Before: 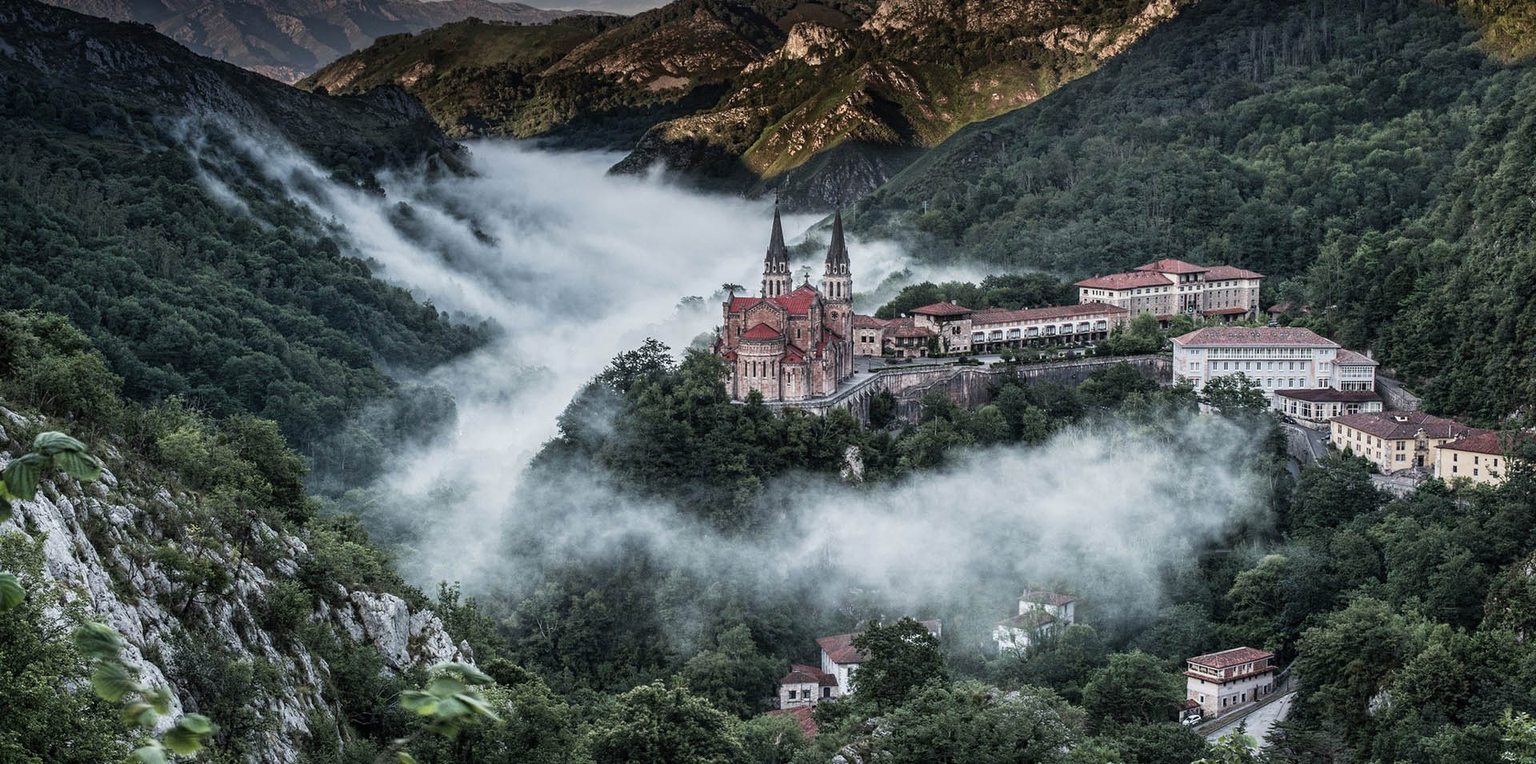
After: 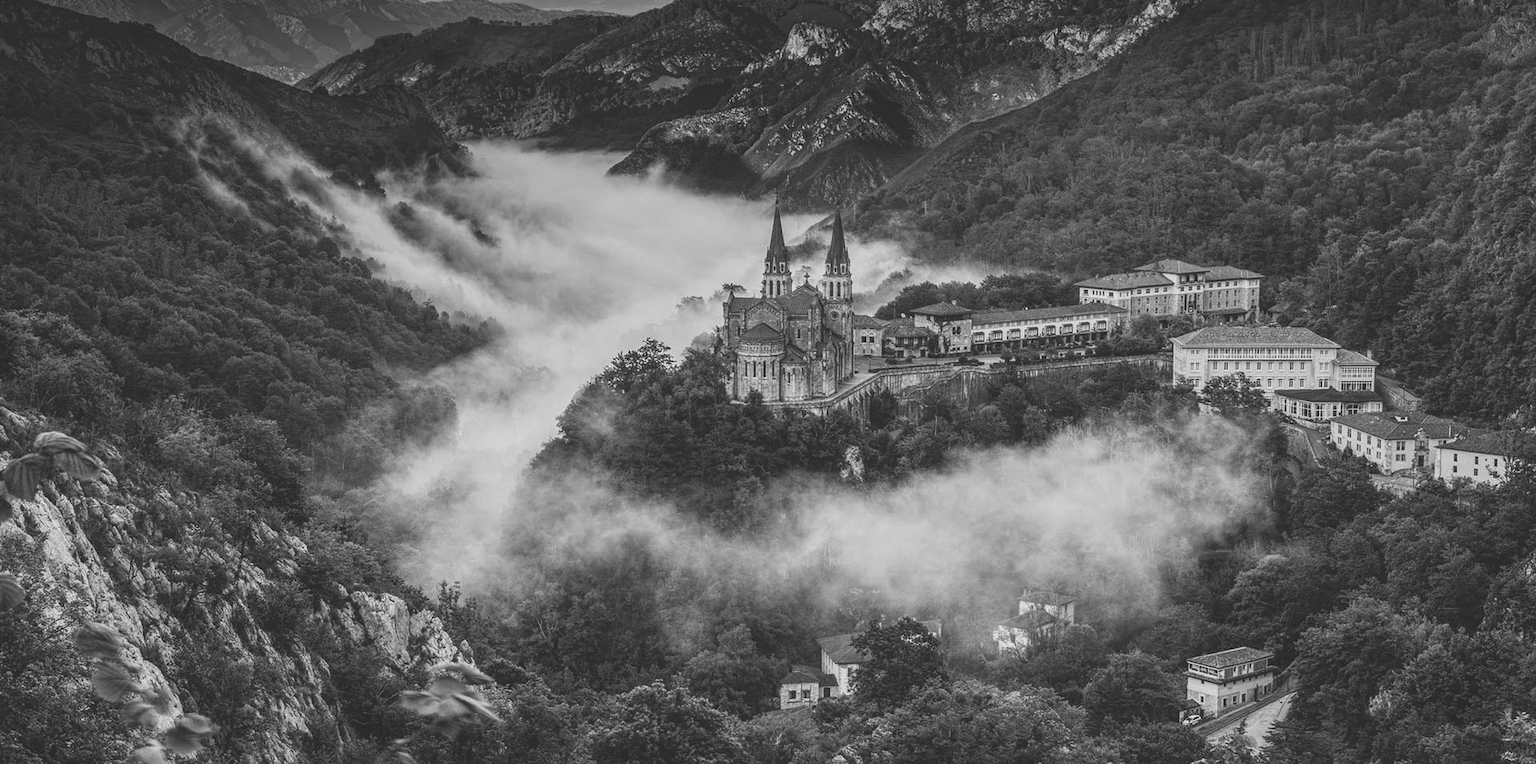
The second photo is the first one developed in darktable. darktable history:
color calibration: output gray [0.267, 0.423, 0.267, 0], illuminant as shot in camera, x 0.358, y 0.373, temperature 4628.91 K
local contrast: detail 109%
exposure: black level correction -0.026, exposure -0.12 EV, compensate highlight preservation false
